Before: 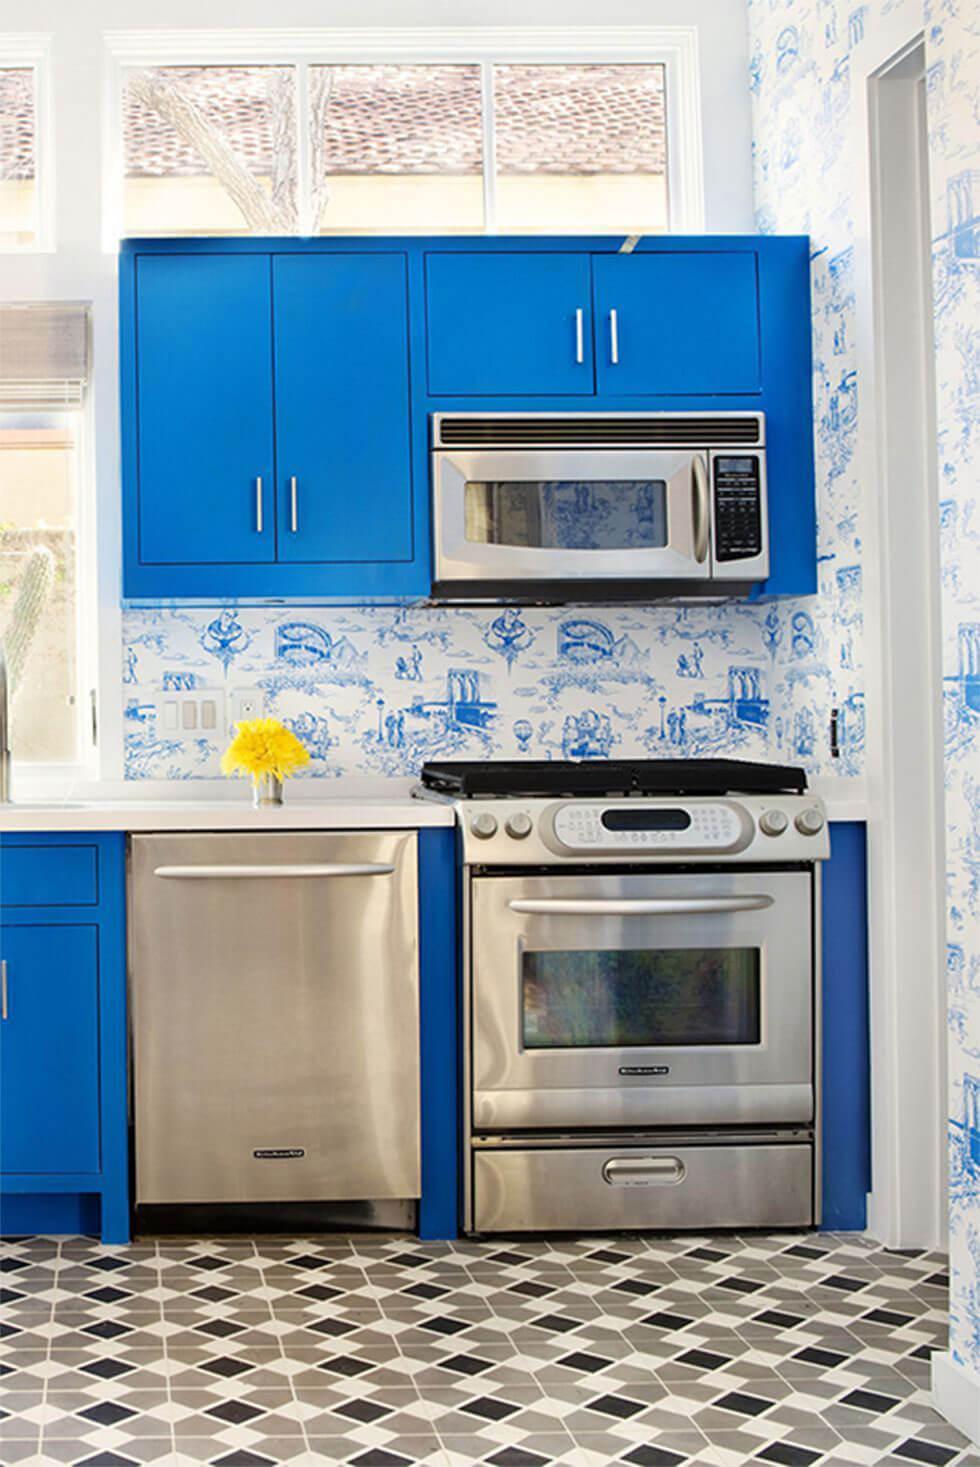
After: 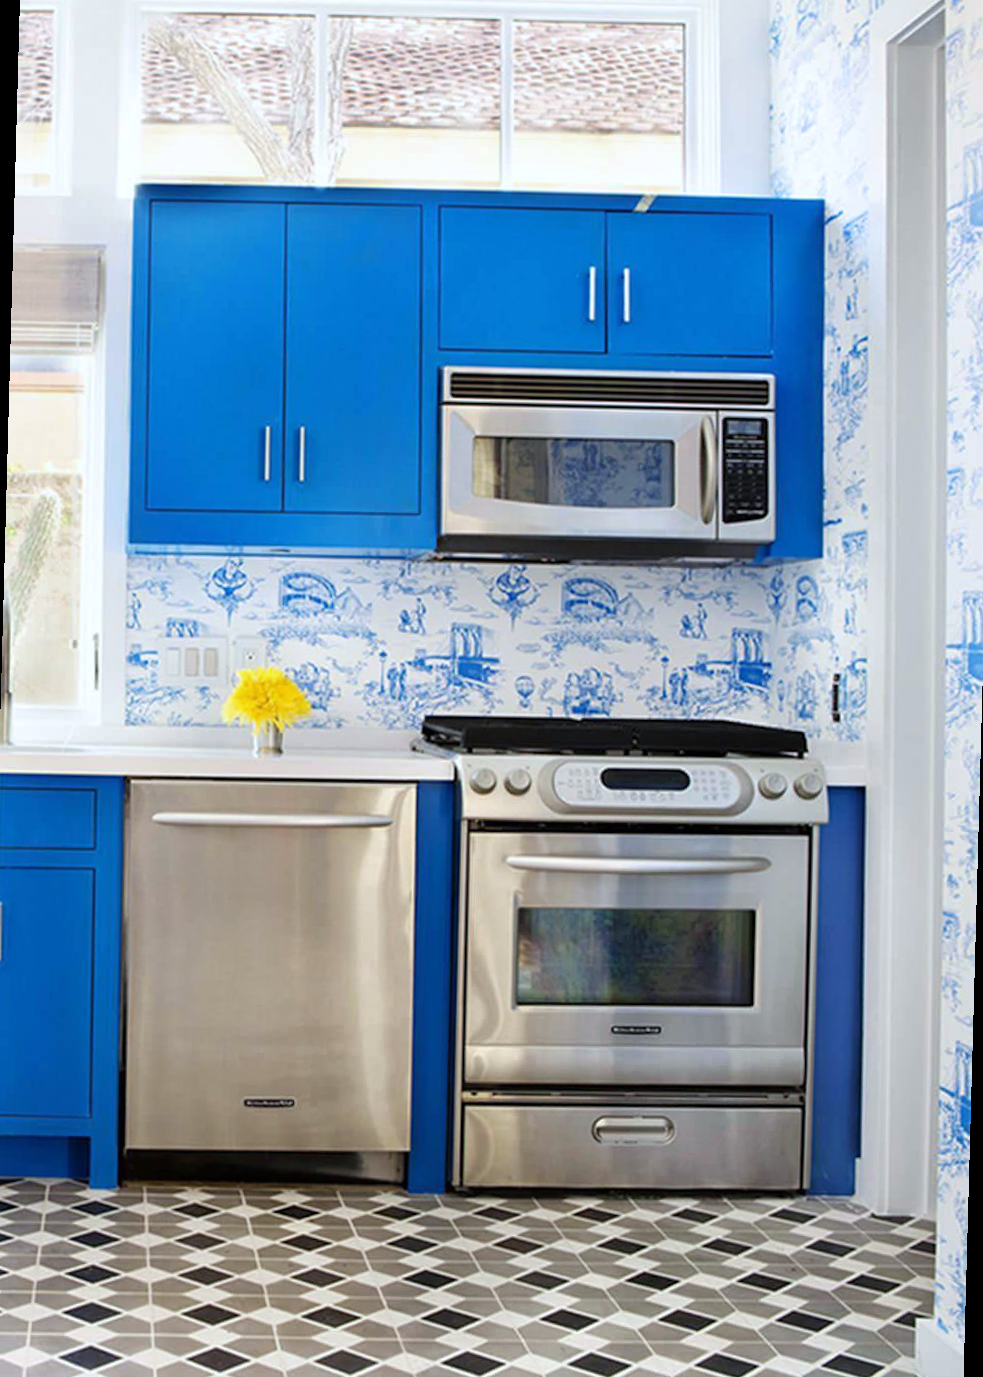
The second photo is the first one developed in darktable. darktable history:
white balance: red 0.967, blue 1.049
rotate and perspective: rotation 1.57°, crop left 0.018, crop right 0.982, crop top 0.039, crop bottom 0.961
exposure: exposure 0.014 EV, compensate highlight preservation false
